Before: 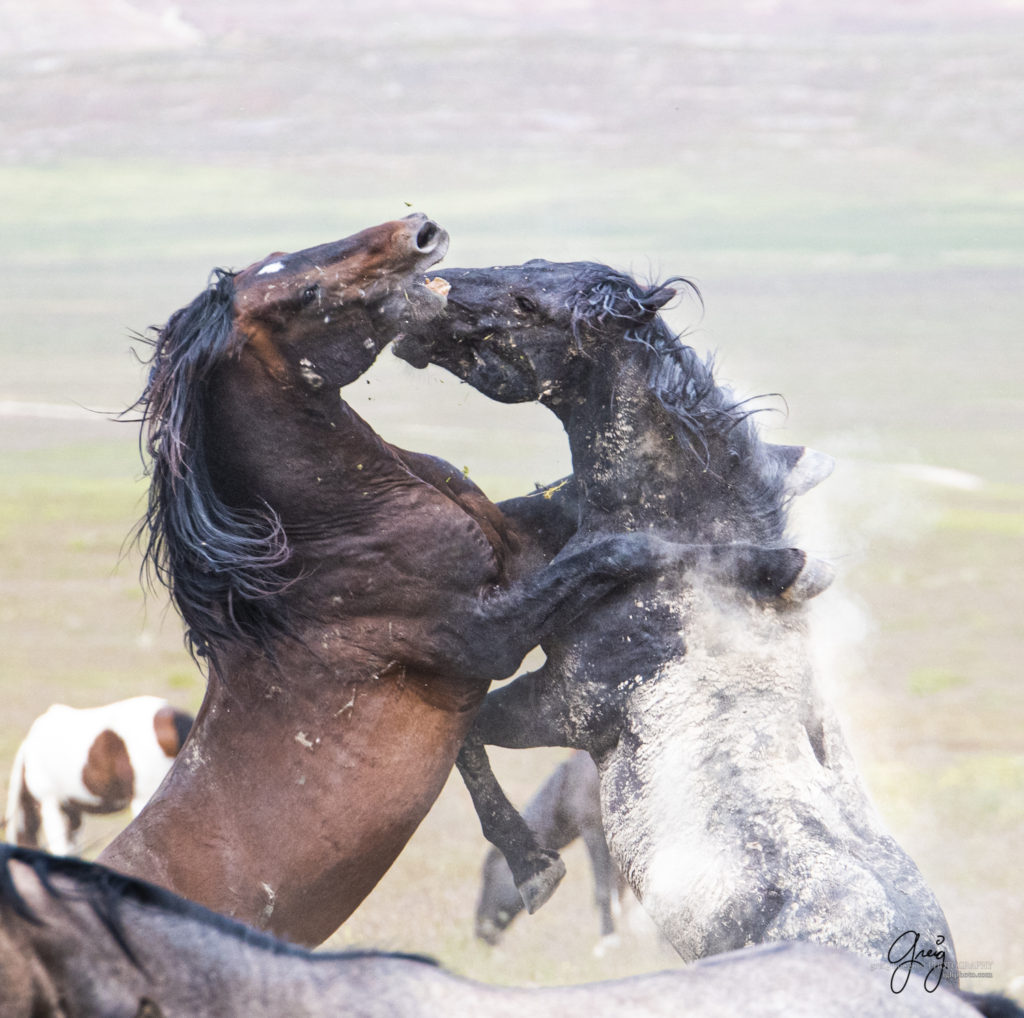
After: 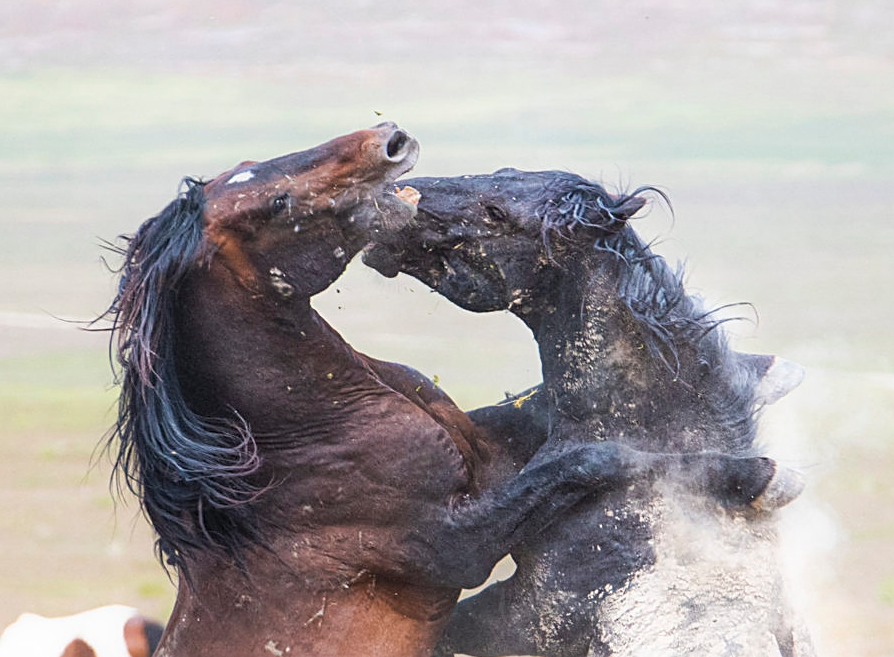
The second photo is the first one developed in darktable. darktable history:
crop: left 3.015%, top 8.969%, right 9.647%, bottom 26.457%
sharpen: on, module defaults
contrast equalizer: y [[0.5, 0.486, 0.447, 0.446, 0.489, 0.5], [0.5 ×6], [0.5 ×6], [0 ×6], [0 ×6]]
